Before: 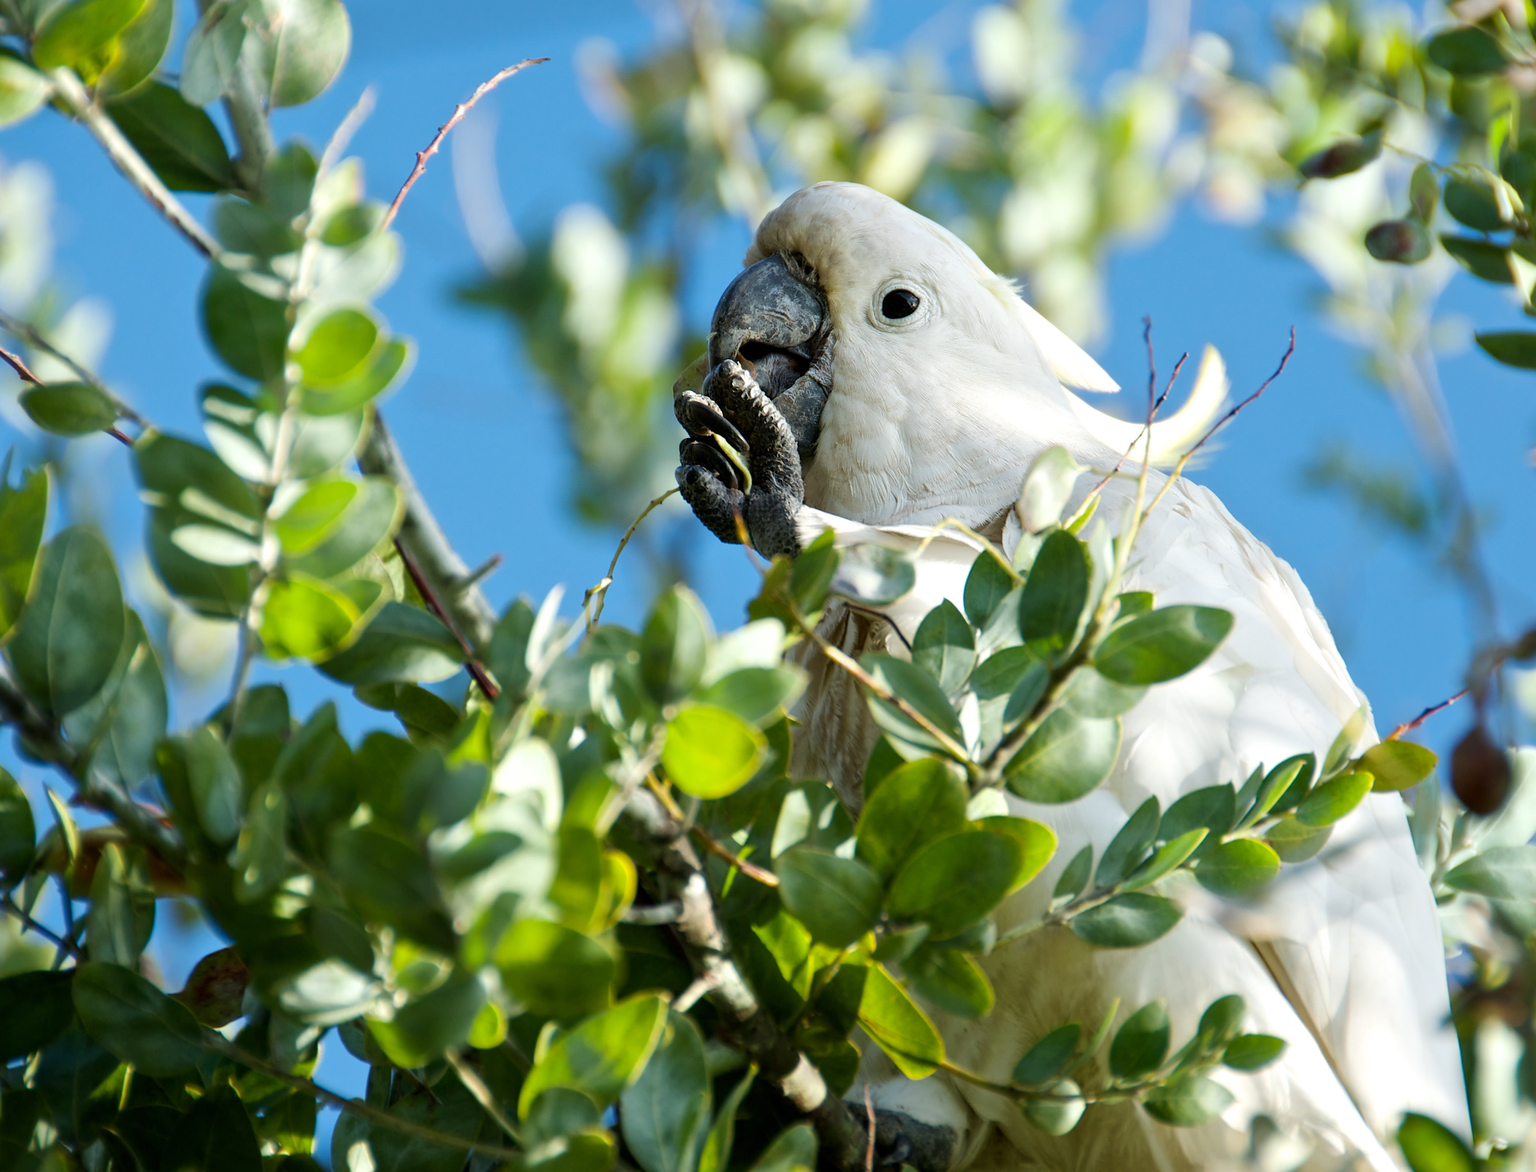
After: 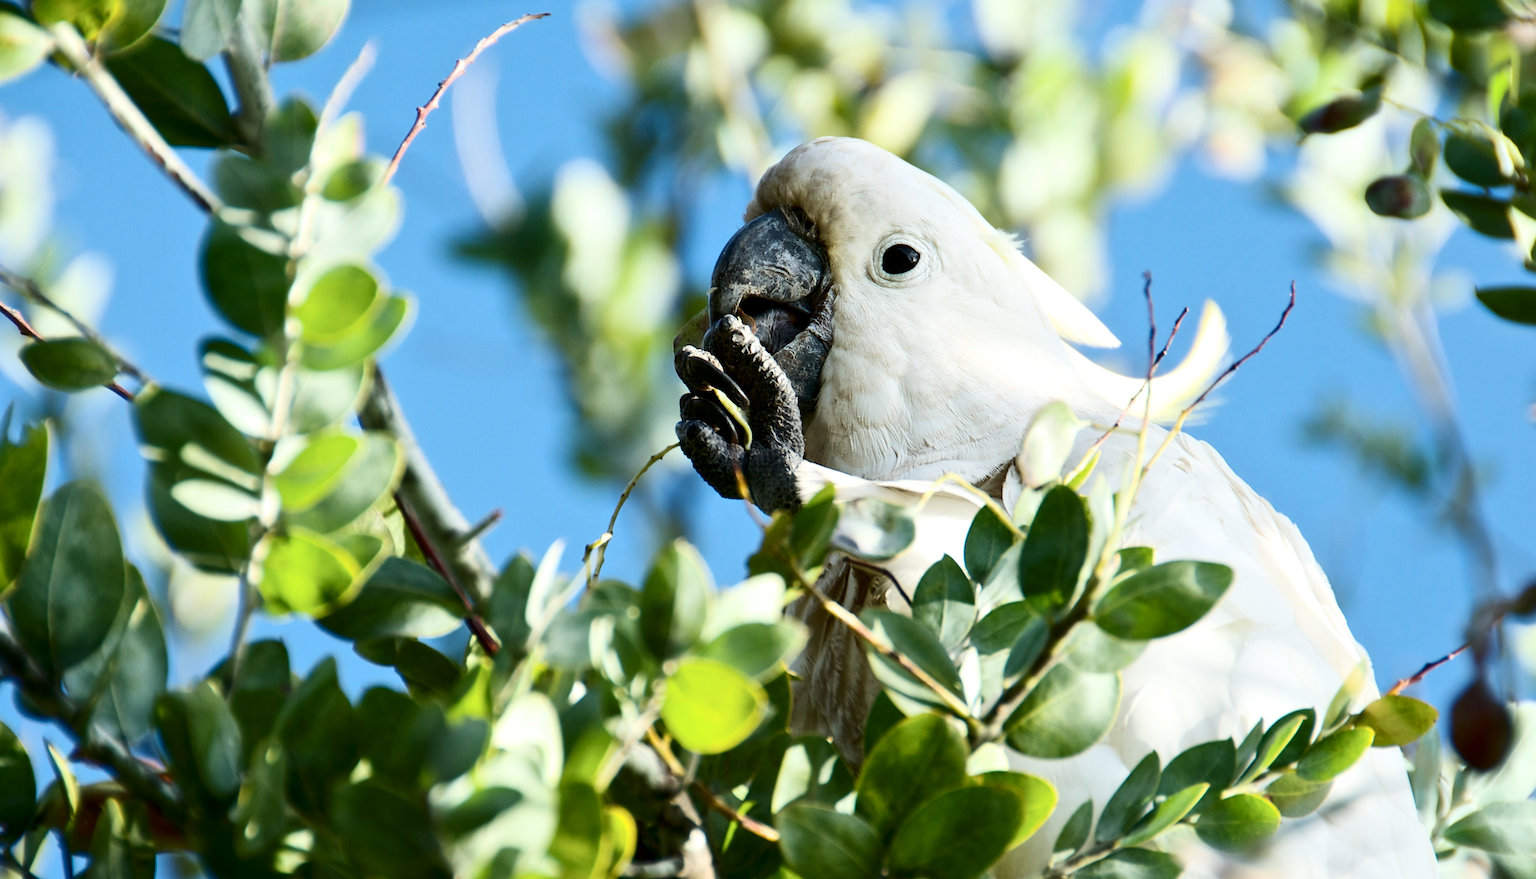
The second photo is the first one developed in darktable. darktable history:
crop: top 3.857%, bottom 21.132%
contrast brightness saturation: contrast 0.28
